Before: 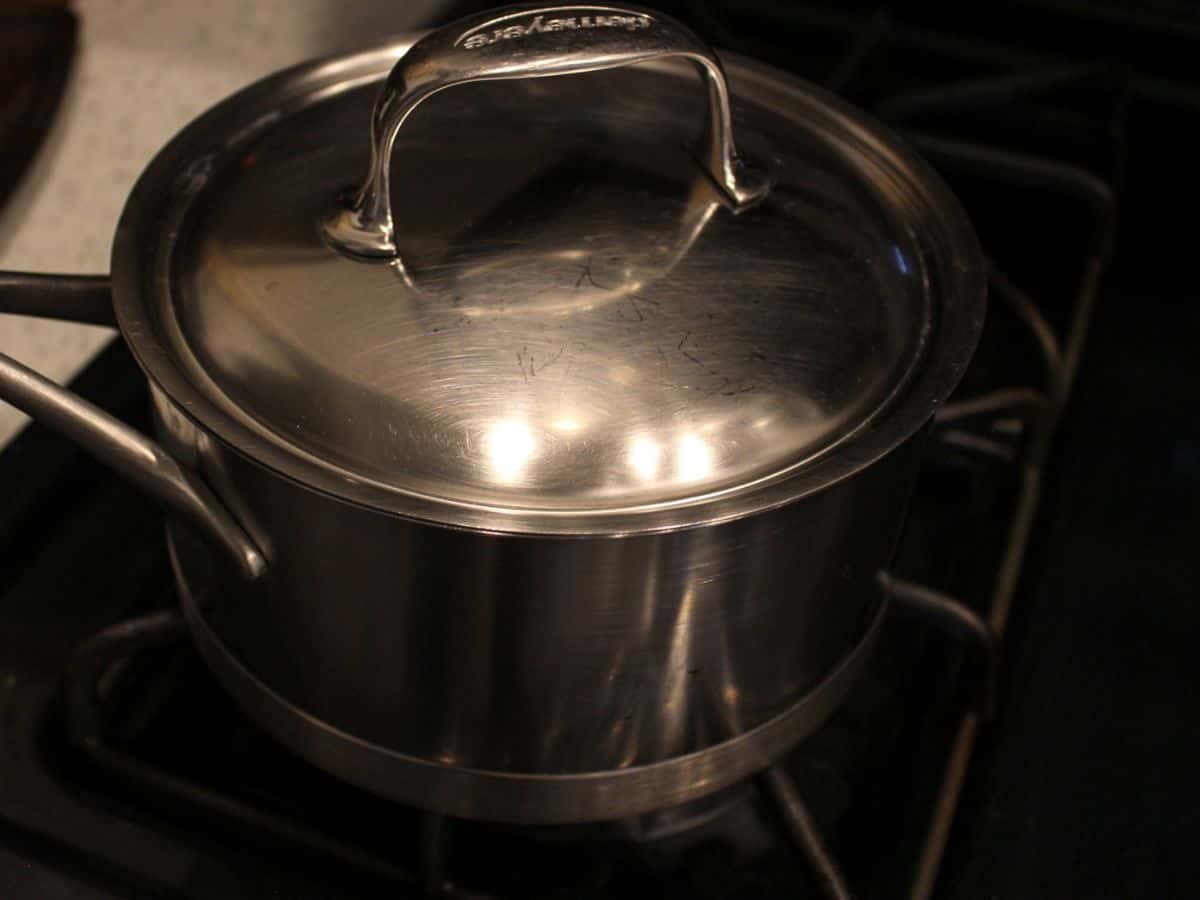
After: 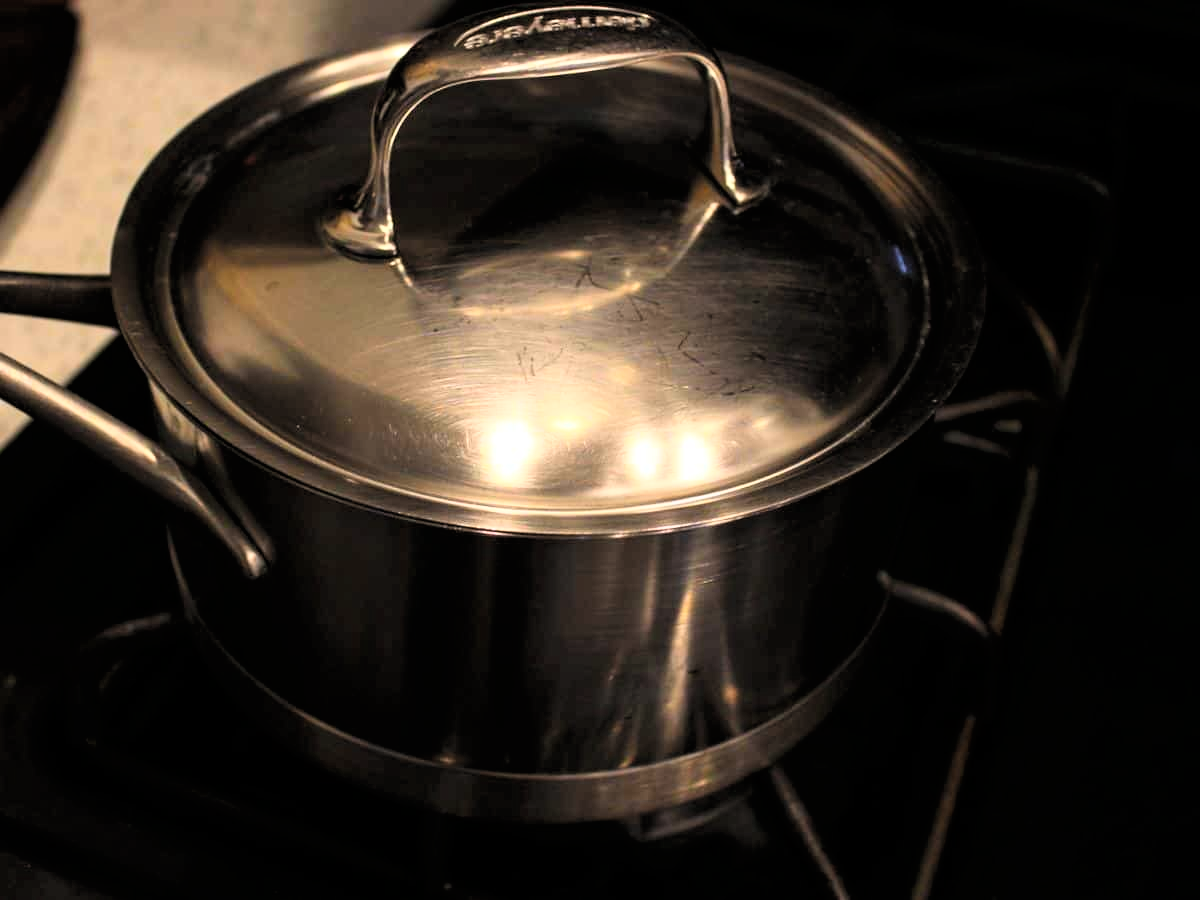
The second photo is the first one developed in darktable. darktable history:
tone curve: curves: ch0 [(0, 0) (0.003, 0) (0.011, 0.001) (0.025, 0.002) (0.044, 0.004) (0.069, 0.006) (0.1, 0.009) (0.136, 0.03) (0.177, 0.076) (0.224, 0.13) (0.277, 0.202) (0.335, 0.28) (0.399, 0.367) (0.468, 0.46) (0.543, 0.562) (0.623, 0.67) (0.709, 0.787) (0.801, 0.889) (0.898, 0.972) (1, 1)], color space Lab, linked channels, preserve colors none
contrast brightness saturation: contrast 0.067, brightness 0.178, saturation 0.418
